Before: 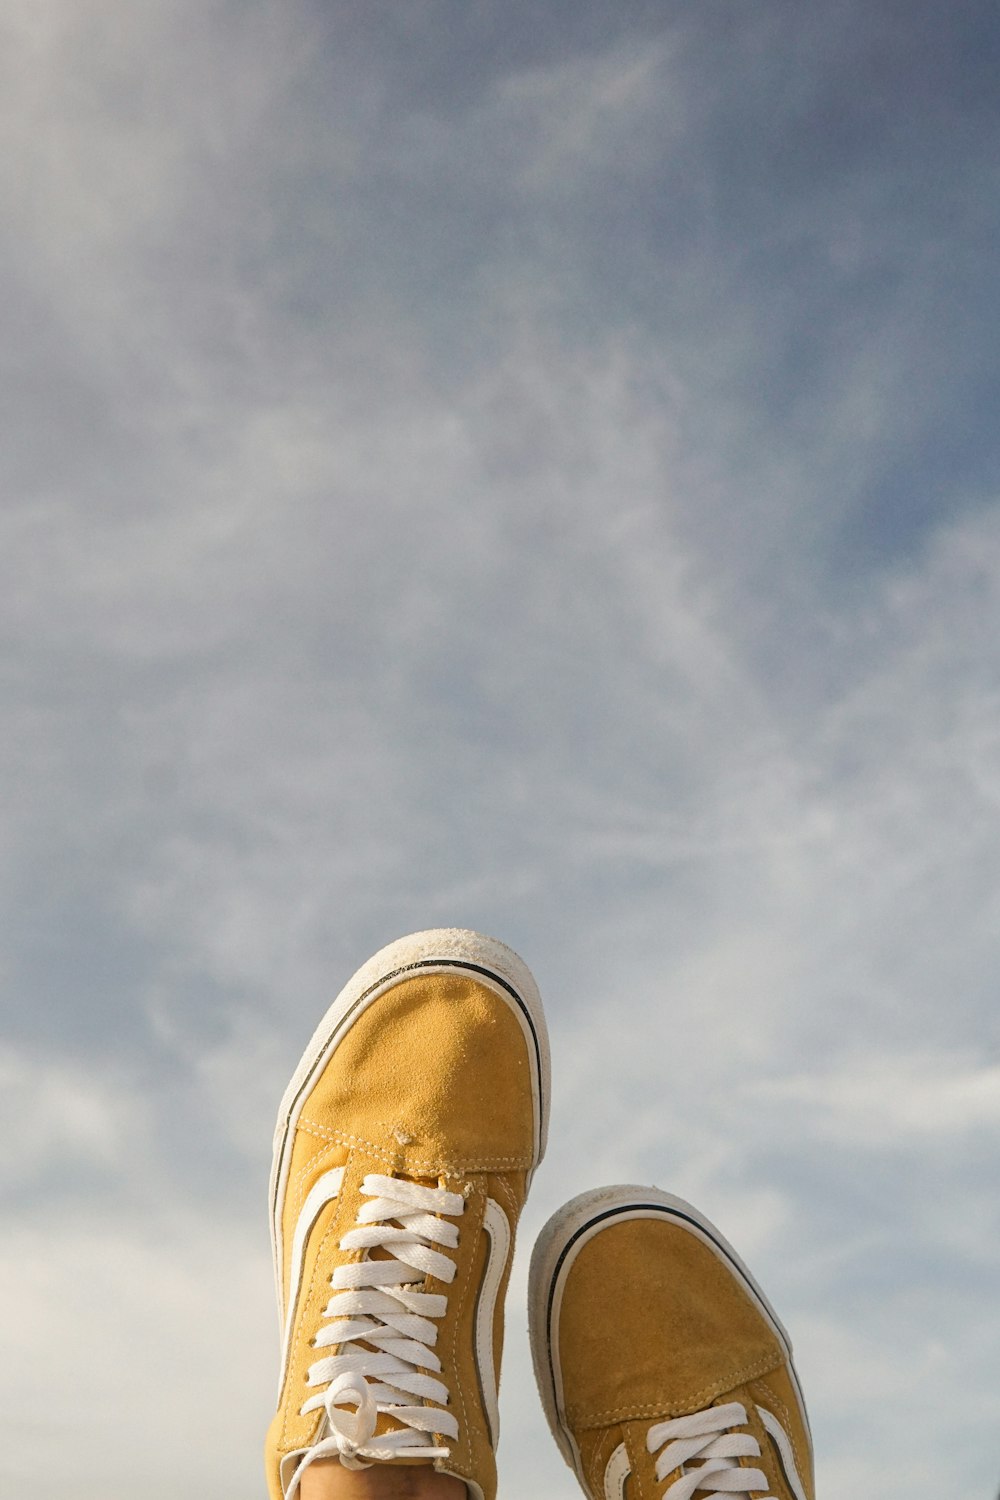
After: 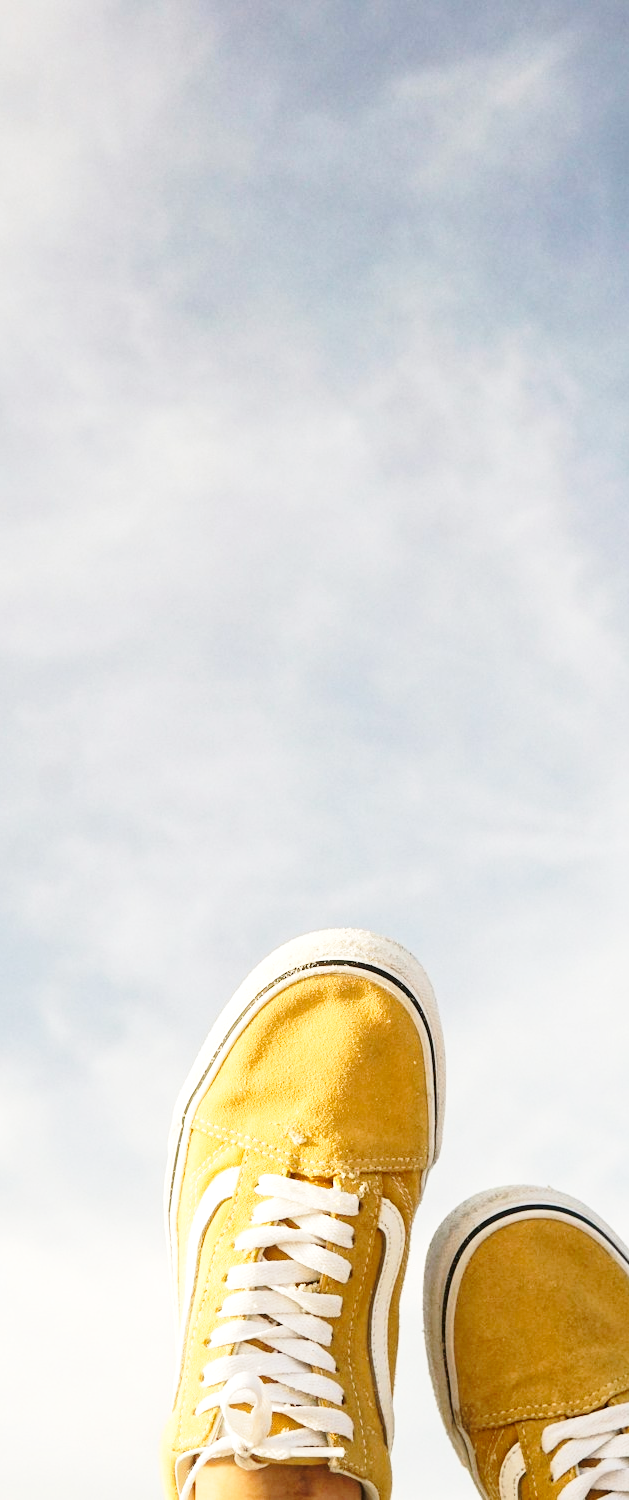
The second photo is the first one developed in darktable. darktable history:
exposure: exposure 0.37 EV, compensate highlight preservation false
crop: left 10.52%, right 26.579%
base curve: curves: ch0 [(0, 0) (0.028, 0.03) (0.121, 0.232) (0.46, 0.748) (0.859, 0.968) (1, 1)], preserve colors none
